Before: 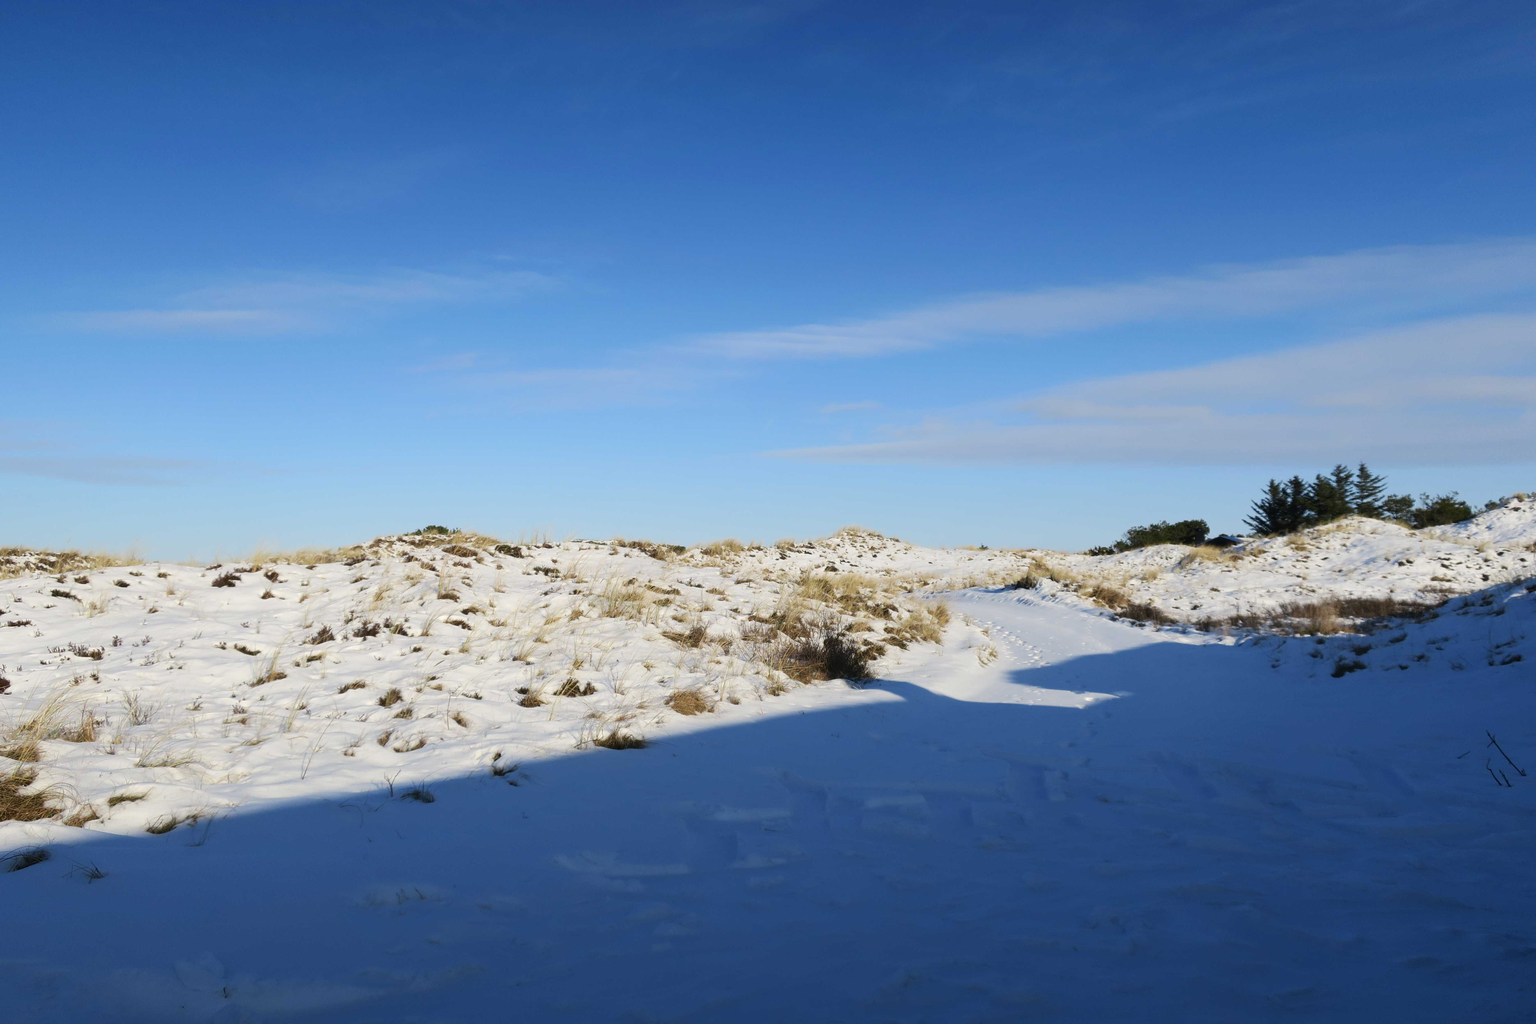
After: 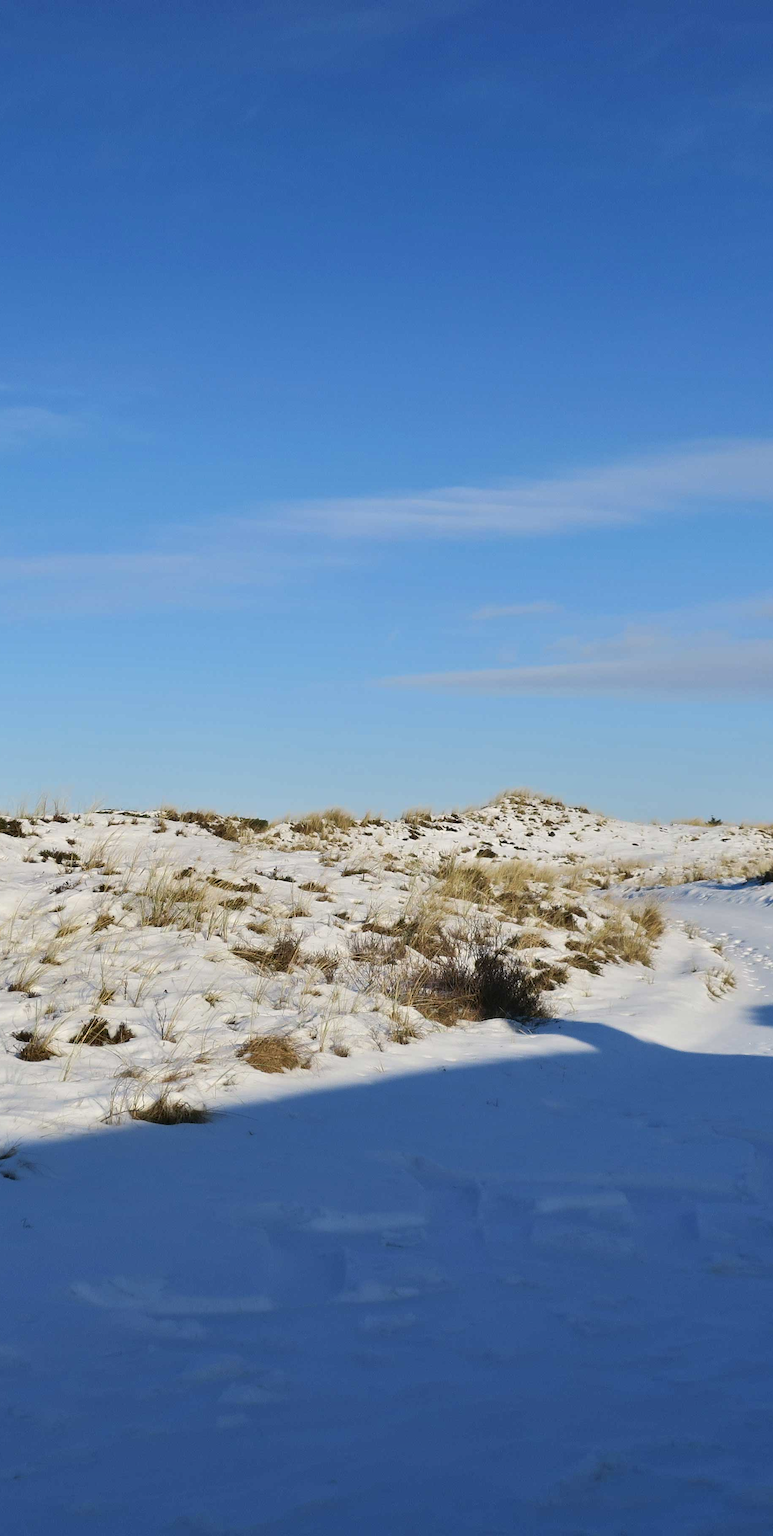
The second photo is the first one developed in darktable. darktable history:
crop: left 33.039%, right 33.368%
sharpen: radius 0.979, amount 0.614
shadows and highlights: low approximation 0.01, soften with gaussian
